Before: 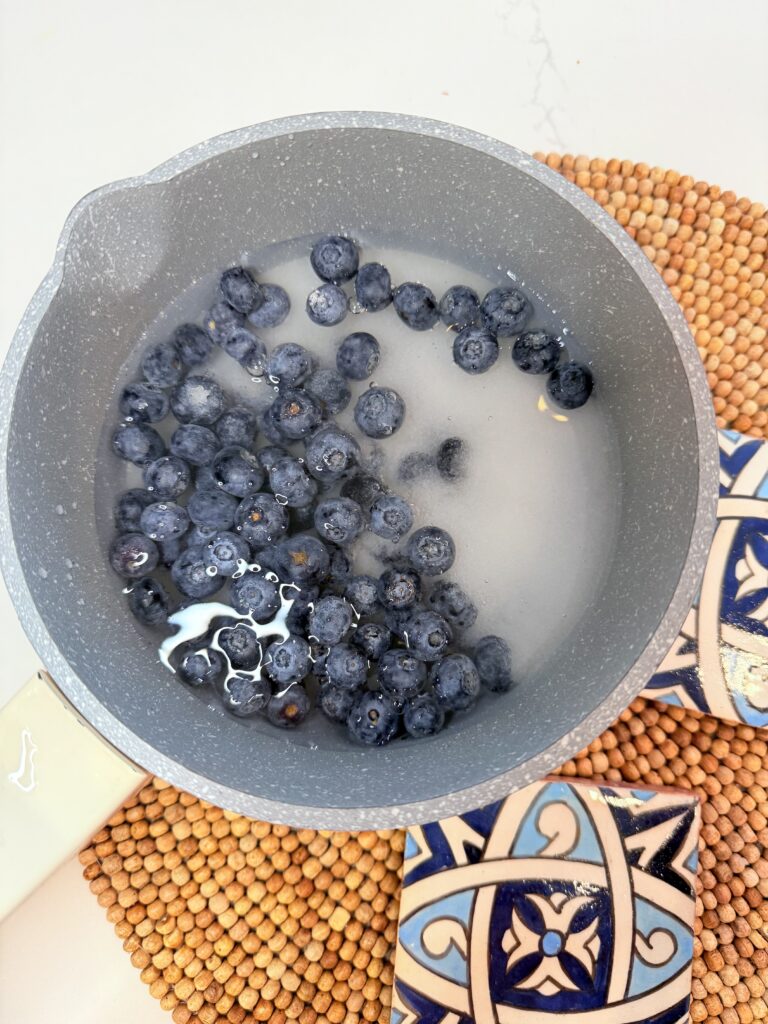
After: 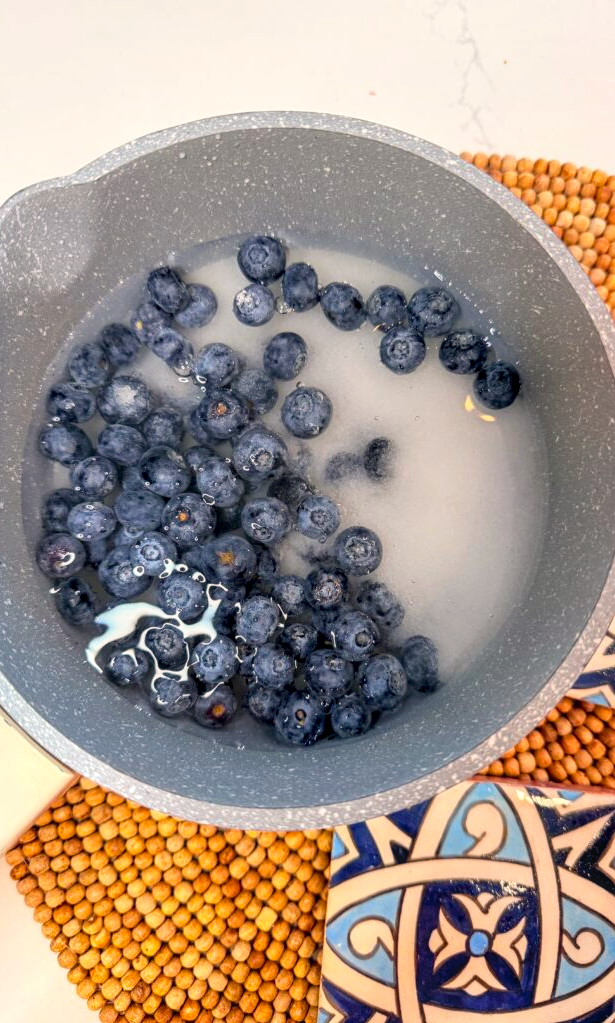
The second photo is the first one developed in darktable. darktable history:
color balance rgb: shadows lift › hue 87.51°, highlights gain › chroma 1.62%, highlights gain › hue 55.1°, global offset › chroma 0.06%, global offset › hue 253.66°, linear chroma grading › global chroma 0.5%, perceptual saturation grading › global saturation 16.38%
local contrast: detail 130%
crop and rotate: left 9.597%, right 10.195%
